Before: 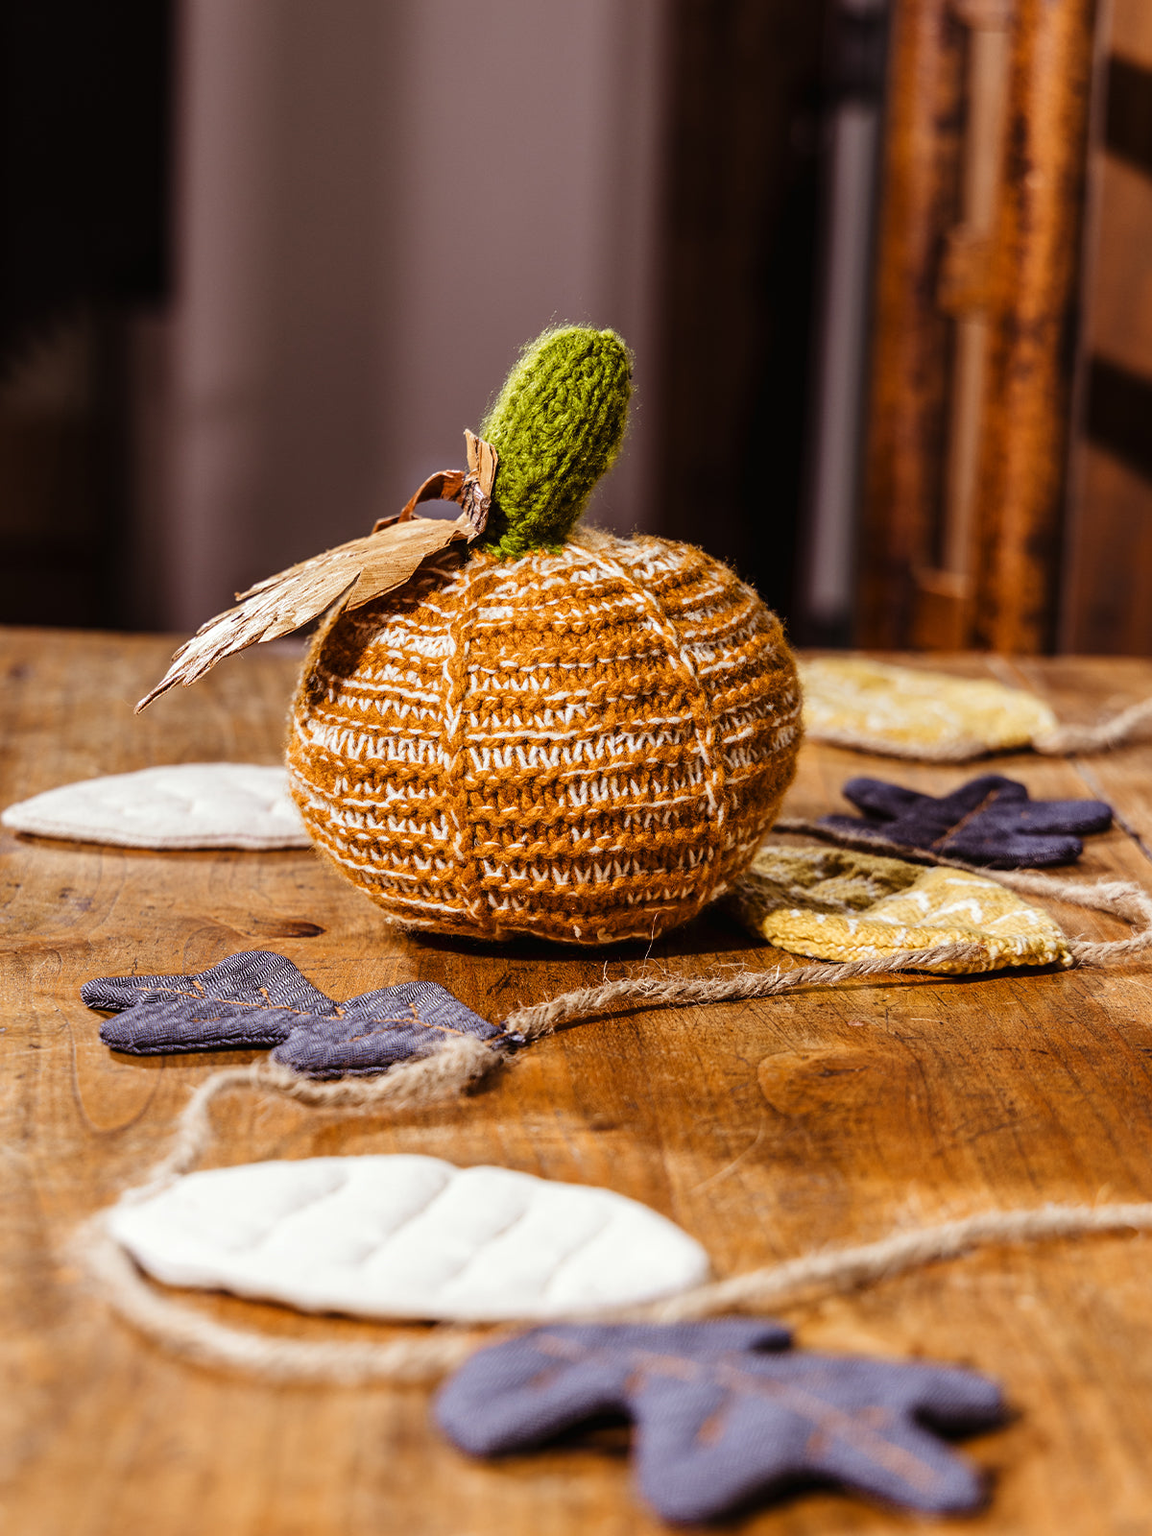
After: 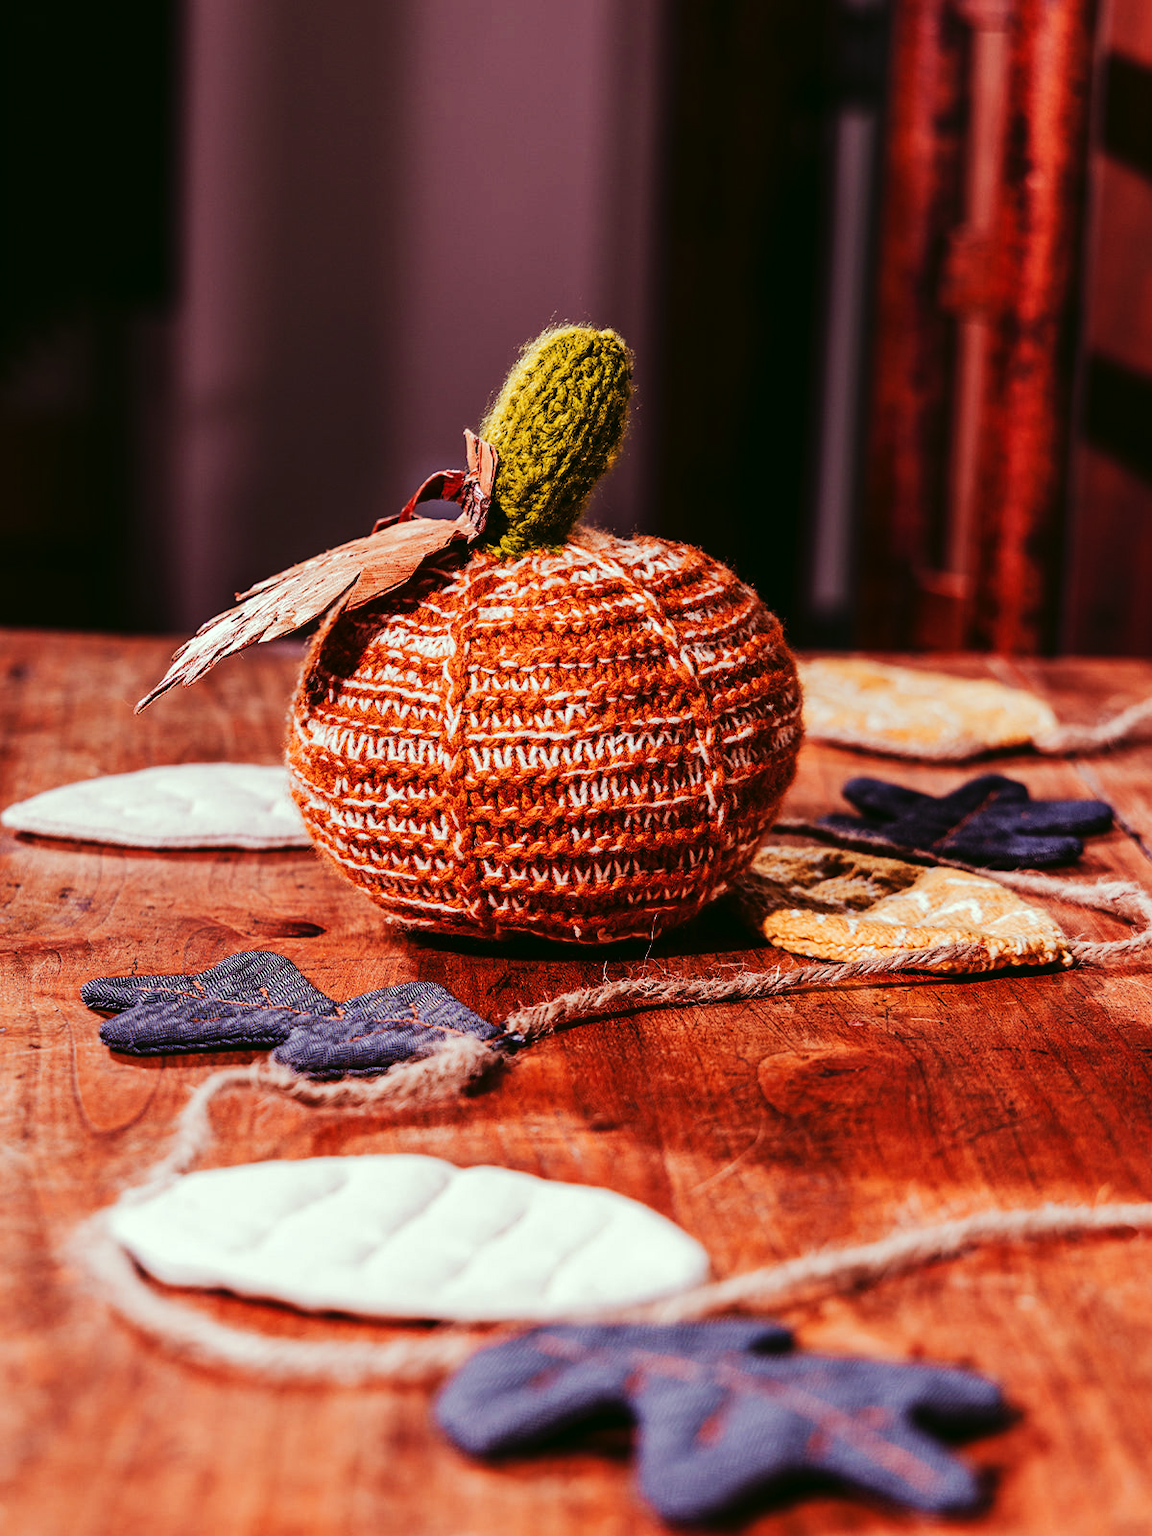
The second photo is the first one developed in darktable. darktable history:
tone curve: curves: ch0 [(0, 0) (0.003, 0.003) (0.011, 0.009) (0.025, 0.018) (0.044, 0.028) (0.069, 0.038) (0.1, 0.049) (0.136, 0.062) (0.177, 0.089) (0.224, 0.123) (0.277, 0.165) (0.335, 0.223) (0.399, 0.293) (0.468, 0.385) (0.543, 0.497) (0.623, 0.613) (0.709, 0.716) (0.801, 0.802) (0.898, 0.887) (1, 1)], preserve colors none
color look up table: target L [97.51, 98.92, 91.71, 94.96, 97.15, 92.63, 93.38, 86.35, 73.8, 80.78, 71.33, 60.03, 53, 53.45, 38.32, 23.35, 200.53, 94.42, 70.44, 73.46, 49.33, 54.89, 54.01, 51.81, 43.26, 38.65, 34.37, 13.64, 94.16, 63.63, 76.62, 45.08, 40.96, 49.19, 41.72, 36.5, 37.17, 30.47, 32.32, 22.31, 22.37, 12.13, 1.583, 93.61, 83.36, 83.59, 65.16, 57.64, 50.55], target a [-7.642, -16.01, -2.539, -29.48, -15.75, -48.75, -45.45, -62.96, 9.332, -64.23, -16.24, -37.24, -17.49, -33.14, -23.3, -1.723, 0, 0.504, 33.14, 34.39, 54.36, 51.73, 58.58, 8.478, 47.32, 40.56, 43.08, 34.93, 0.737, 34.66, 0.938, 51.74, 41.4, 3.373, 17.1, 32.68, 44.82, 47.59, -0.264, 43.94, 12.09, 40.23, 7.244, -20.7, -38.2, -48.89, -7.662, -24.72, -7.844], target b [44.31, 64.72, 71.82, 4.493, 82.28, 27.12, 66.16, 67.44, 55.58, 36.02, 32.92, 24.68, 35.73, 34.91, 15.35, 29.86, 0, 13.81, 2.694, 44.85, -12.22, 13.86, 44.79, 26.01, 43.35, 45.46, 16.9, 17.01, -3.432, -38.48, -0.259, -32.33, -71.61, -17.55, -52.71, -15.51, 0.538, -45.8, -0.861, -59.3, -36.31, -37.35, -9.254, -3.725, 5.877, -12.6, -41.97, -1.82, -27.06], num patches 49
